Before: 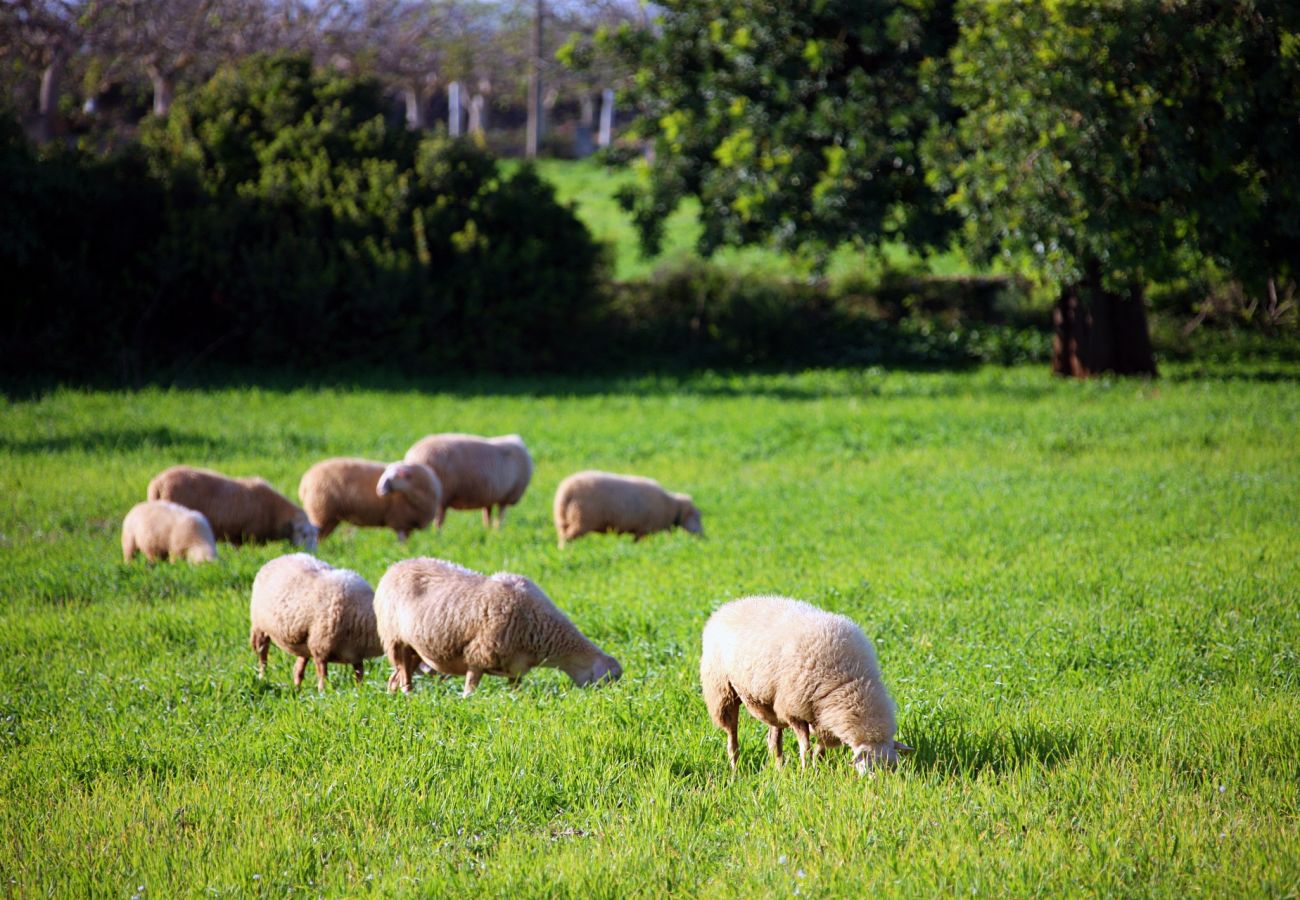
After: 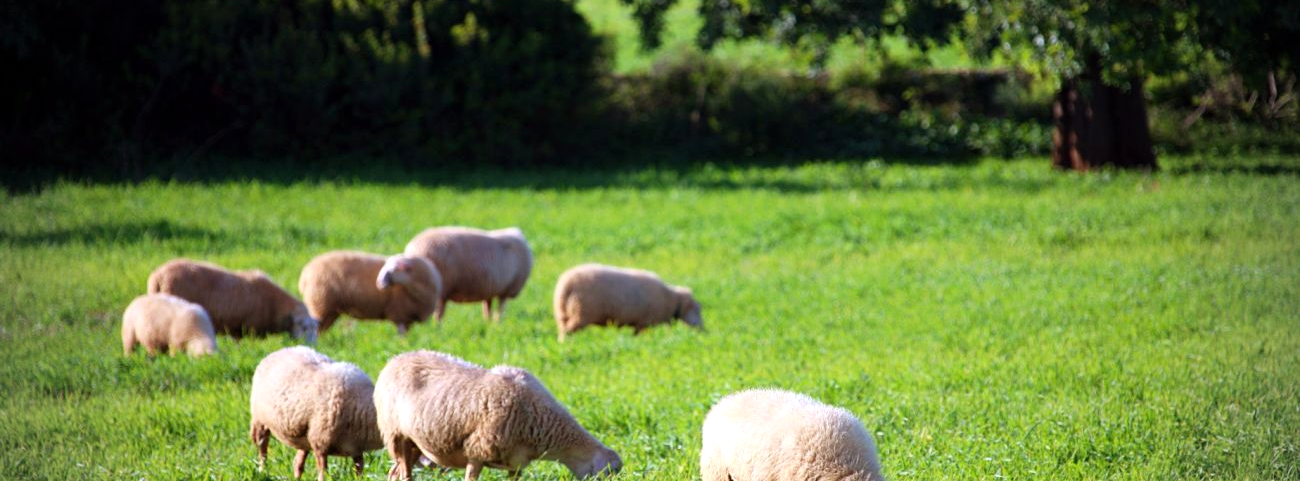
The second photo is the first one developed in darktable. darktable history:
crop and rotate: top 23.043%, bottom 23.437%
vignetting: fall-off radius 45%, brightness -0.33
exposure: exposure 0.2 EV, compensate highlight preservation false
